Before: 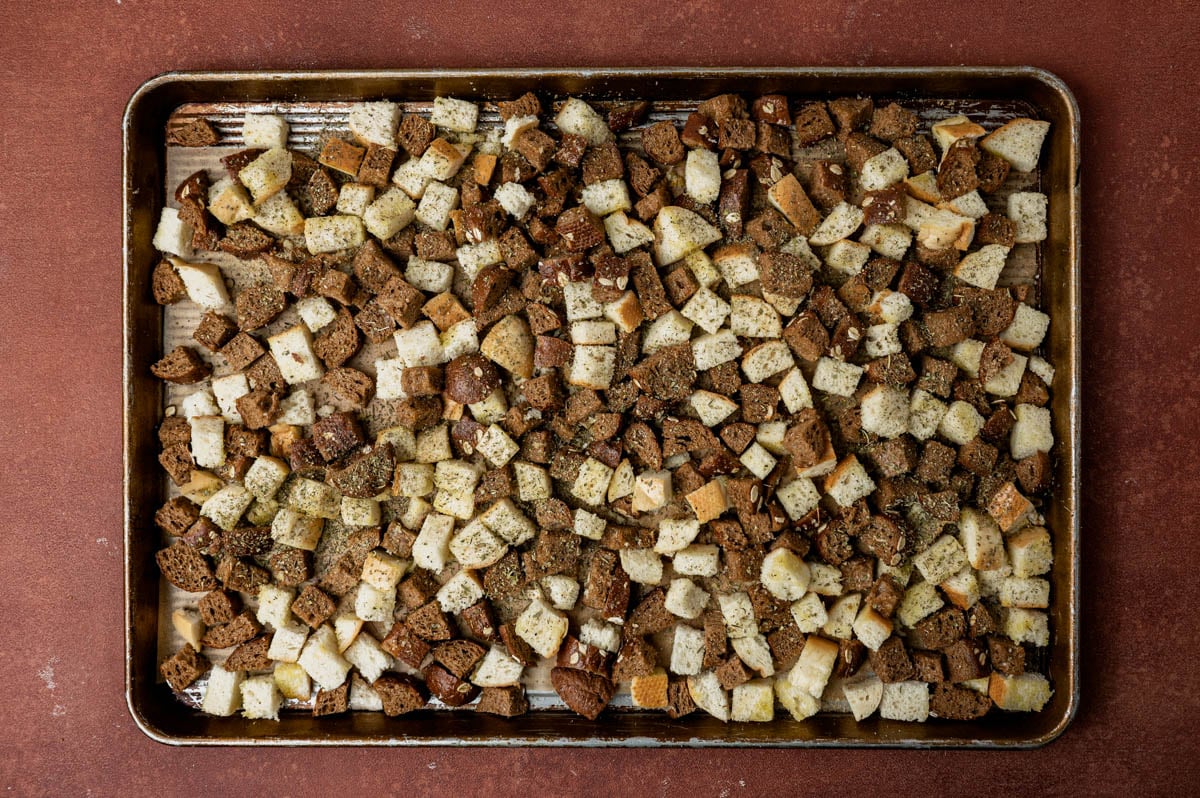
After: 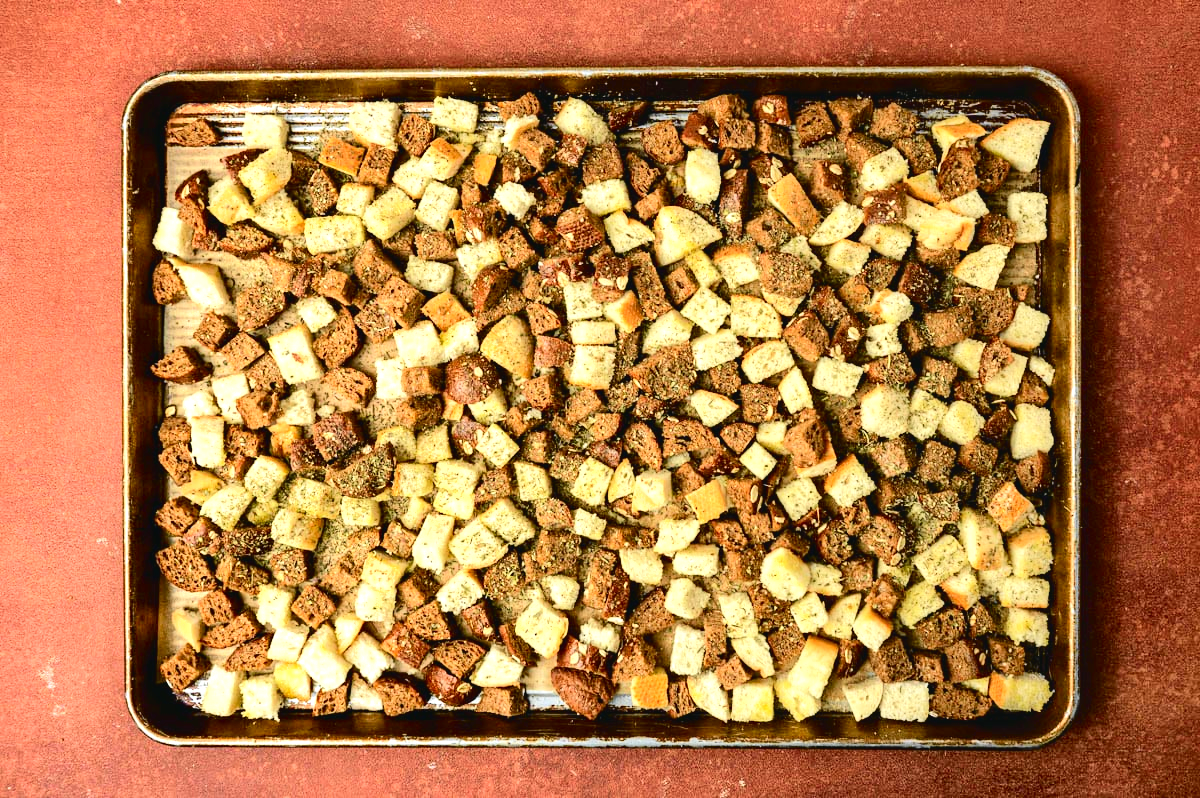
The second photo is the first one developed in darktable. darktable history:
tone curve: curves: ch0 [(0, 0.03) (0.113, 0.087) (0.207, 0.184) (0.515, 0.612) (0.712, 0.793) (1, 0.946)]; ch1 [(0, 0) (0.172, 0.123) (0.317, 0.279) (0.414, 0.382) (0.476, 0.479) (0.505, 0.498) (0.534, 0.534) (0.621, 0.65) (0.709, 0.764) (1, 1)]; ch2 [(0, 0) (0.411, 0.424) (0.505, 0.505) (0.521, 0.524) (0.537, 0.57) (0.65, 0.699) (1, 1)], color space Lab, independent channels, preserve colors none
exposure: black level correction 0, exposure 1.276 EV, compensate highlight preservation false
shadows and highlights: low approximation 0.01, soften with gaussian
